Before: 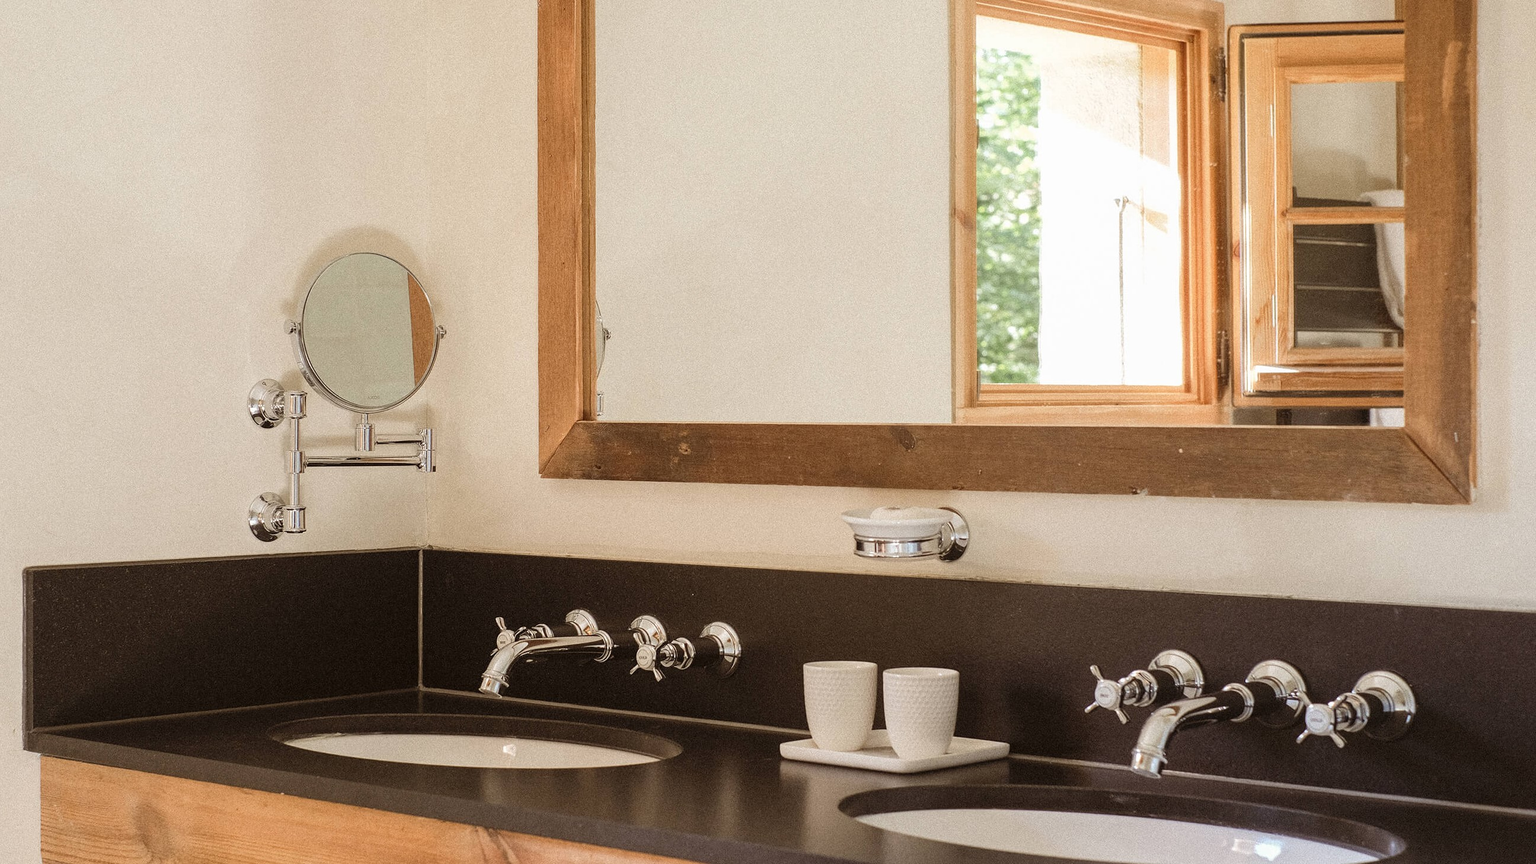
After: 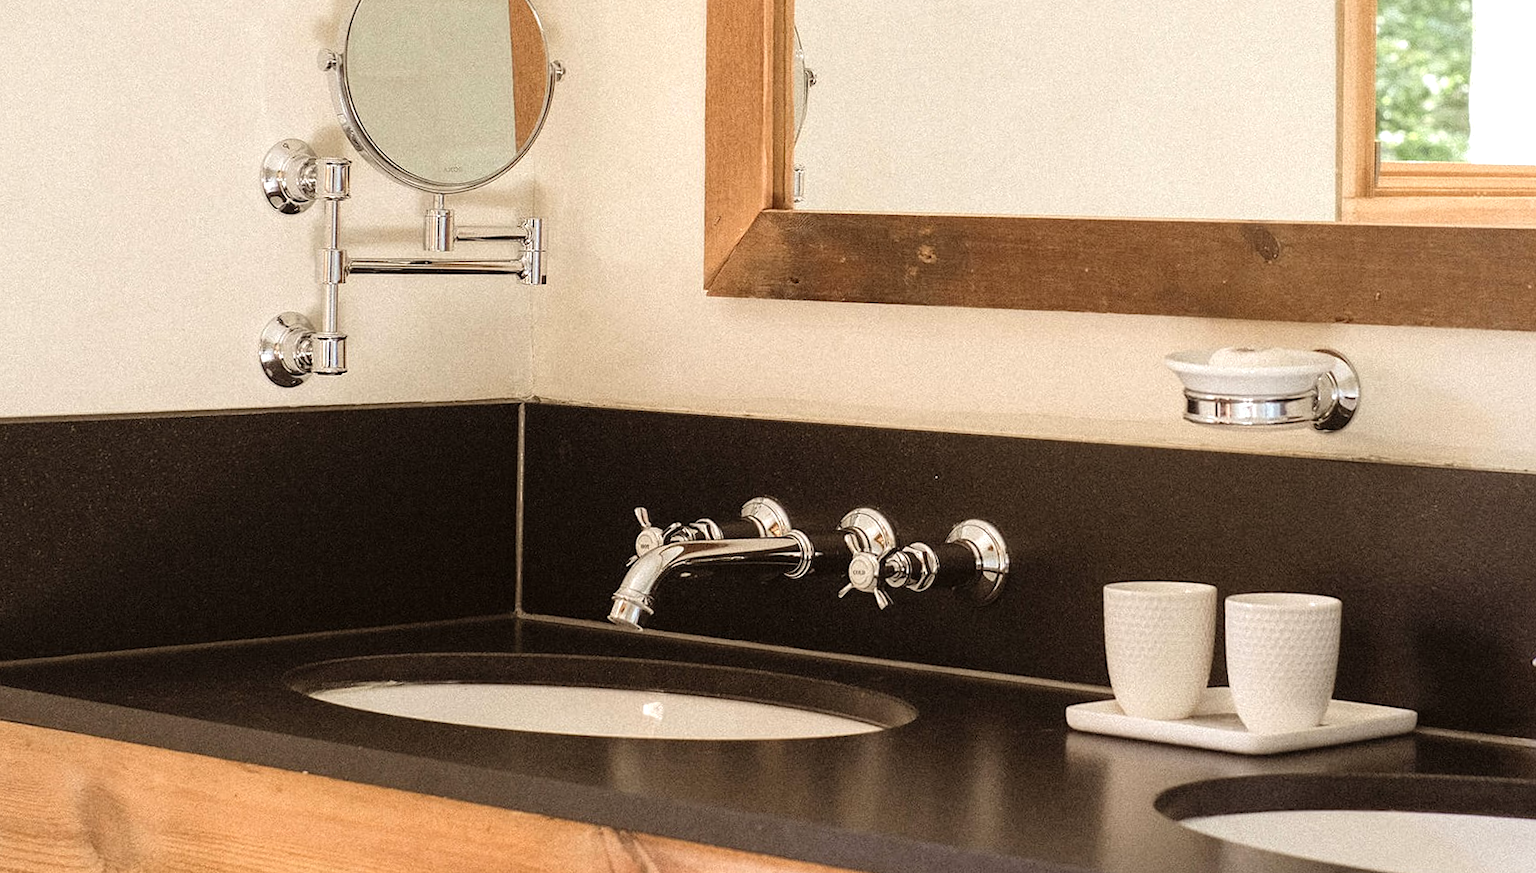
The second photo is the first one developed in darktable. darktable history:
crop and rotate: angle -0.795°, left 3.99%, top 32.171%, right 28.916%
tone equalizer: -8 EV -0.448 EV, -7 EV -0.356 EV, -6 EV -0.336 EV, -5 EV -0.24 EV, -3 EV 0.216 EV, -2 EV 0.353 EV, -1 EV 0.384 EV, +0 EV 0.397 EV
